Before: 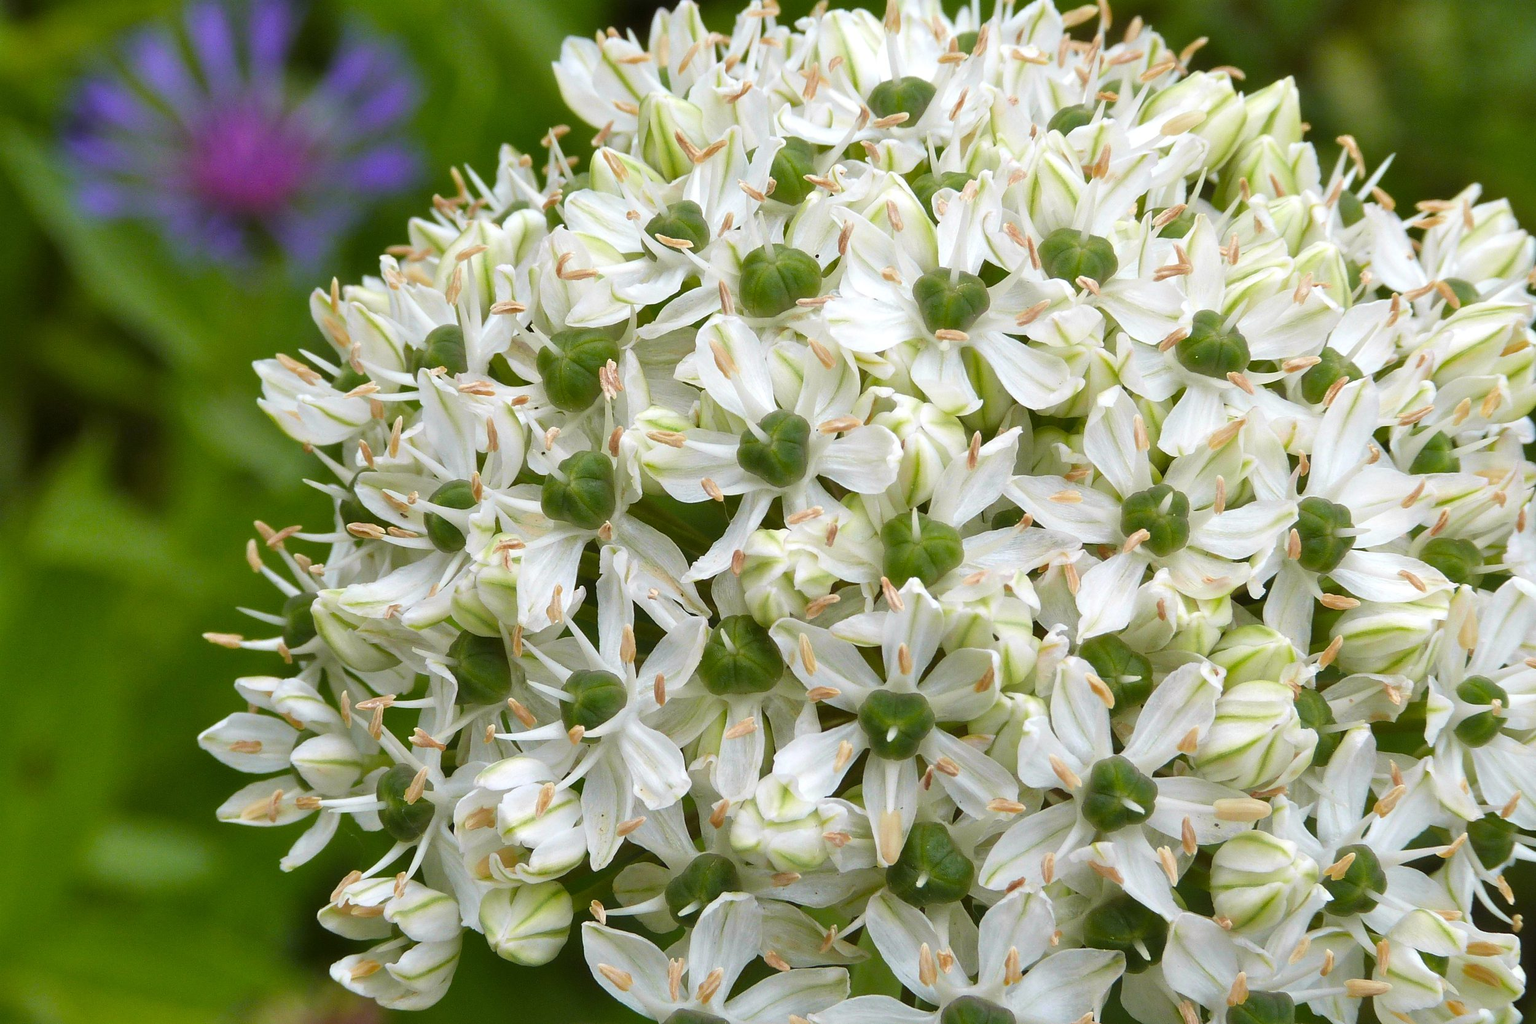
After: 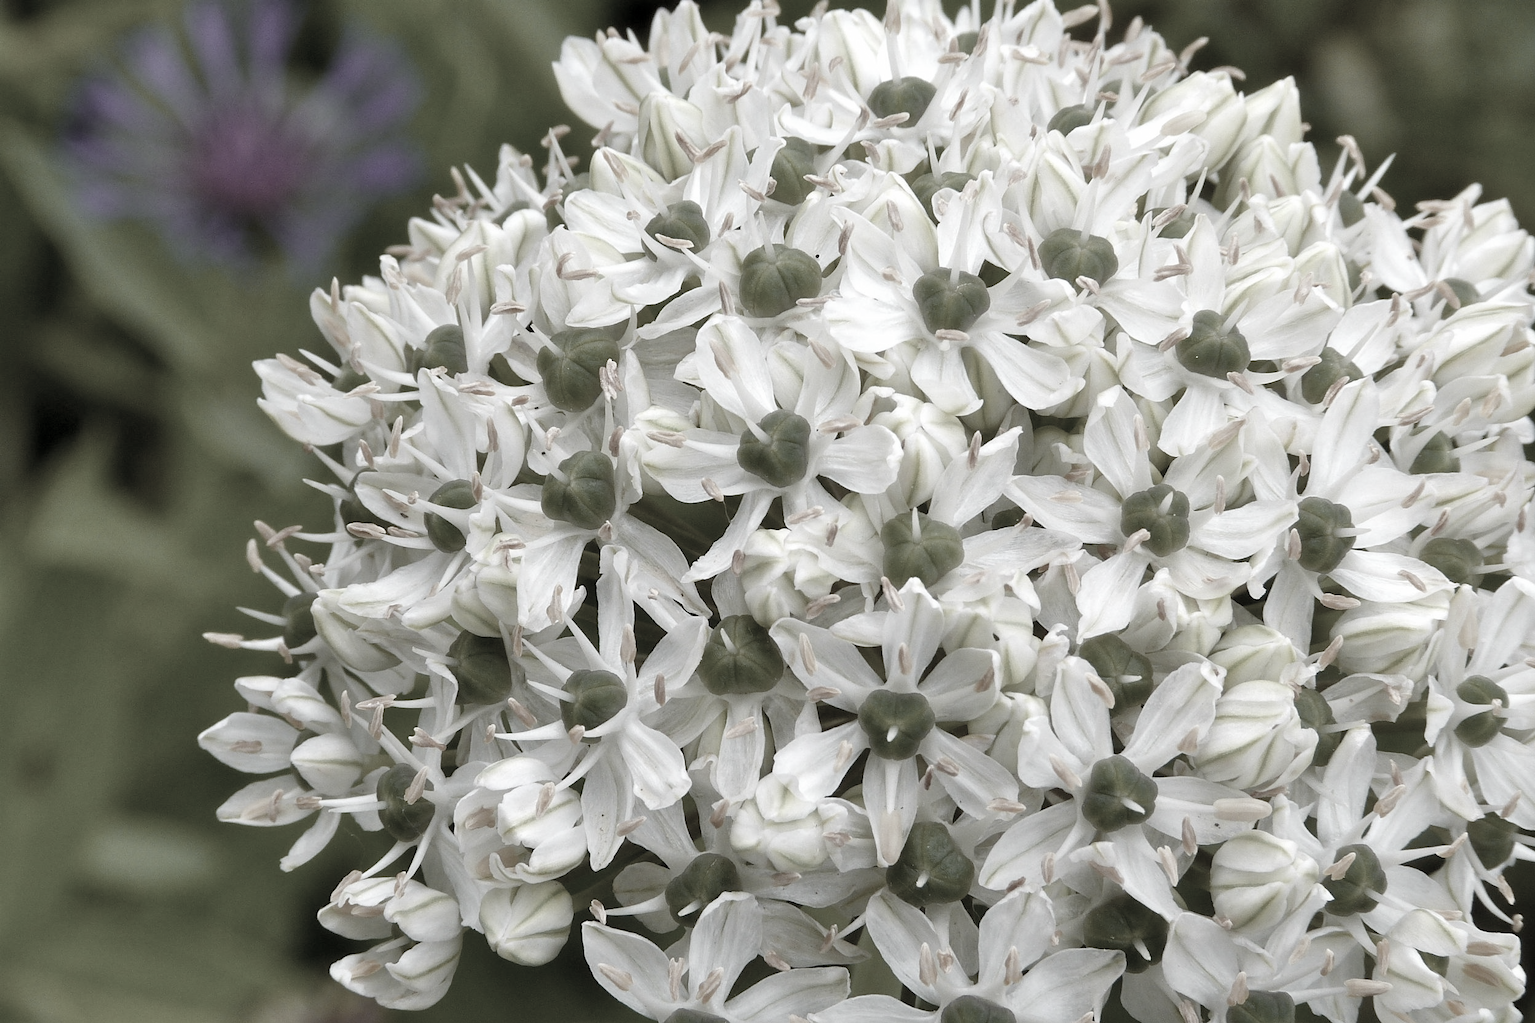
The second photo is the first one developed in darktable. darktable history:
exposure: compensate highlight preservation false
color zones: curves: ch1 [(0, 0.469) (0.072, 0.457) (0.243, 0.494) (0.429, 0.5) (0.571, 0.5) (0.714, 0.5) (0.857, 0.5) (1, 0.469)]; ch2 [(0, 0.499) (0.143, 0.467) (0.242, 0.436) (0.429, 0.493) (0.571, 0.5) (0.714, 0.5) (0.857, 0.5) (1, 0.499)], mix 28.27%
color balance rgb: global offset › luminance -0.48%, perceptual saturation grading › global saturation 0.444%, perceptual saturation grading › highlights -19.884%, perceptual saturation grading › shadows 19.474%, global vibrance 9.907%
color correction: highlights b* 0.024, saturation 0.223
